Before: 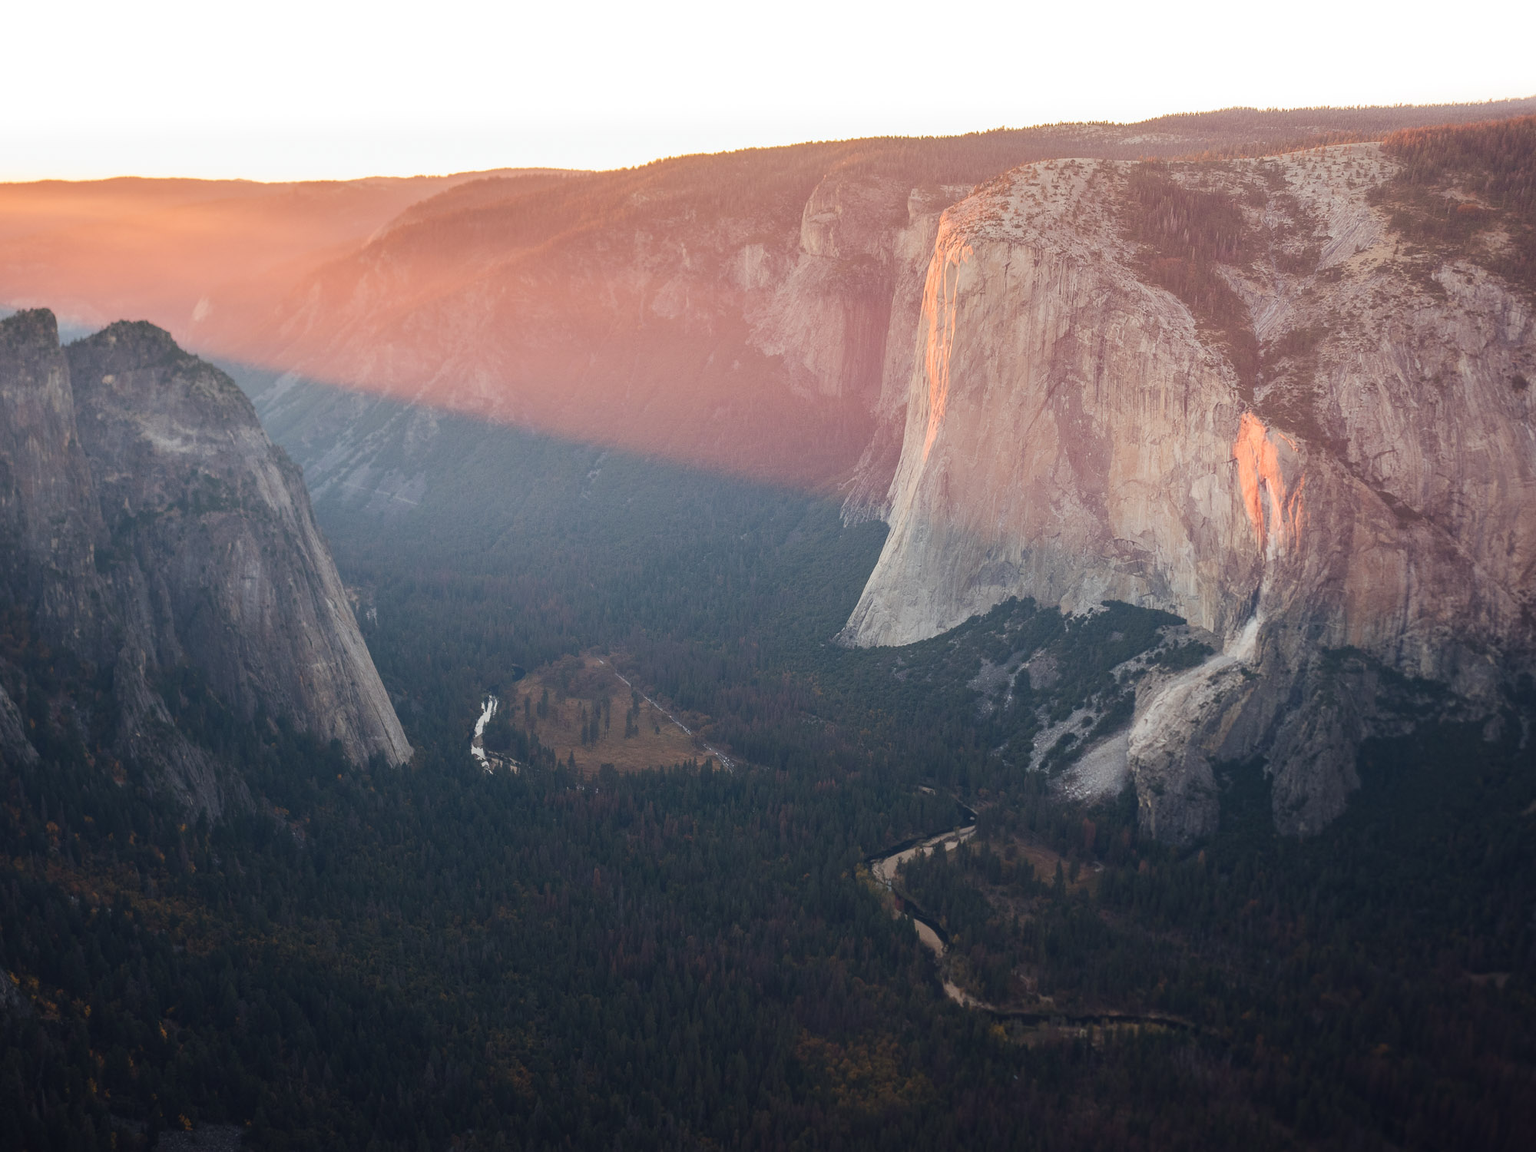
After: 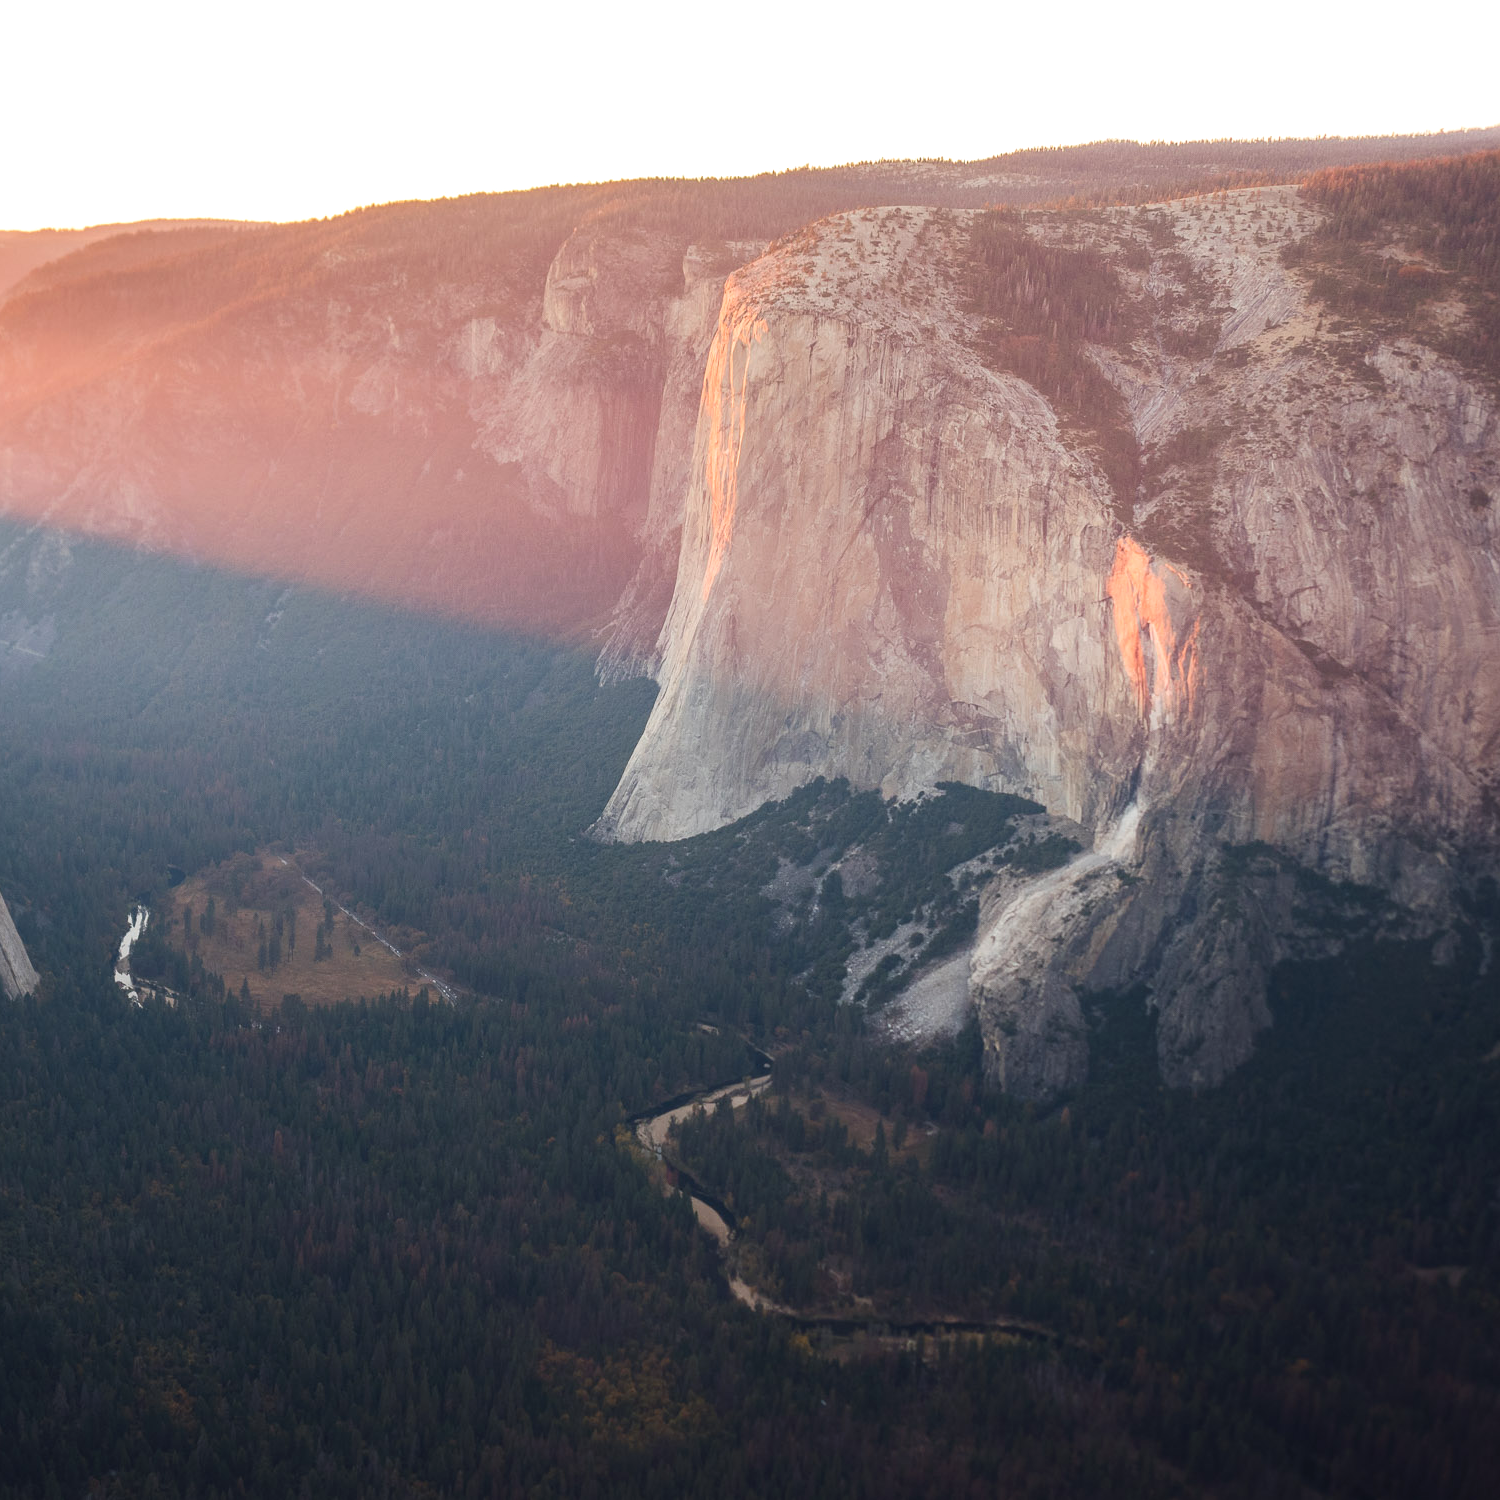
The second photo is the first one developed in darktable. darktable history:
crop and rotate: left 24.964%
exposure: exposure 0.206 EV, compensate highlight preservation false
